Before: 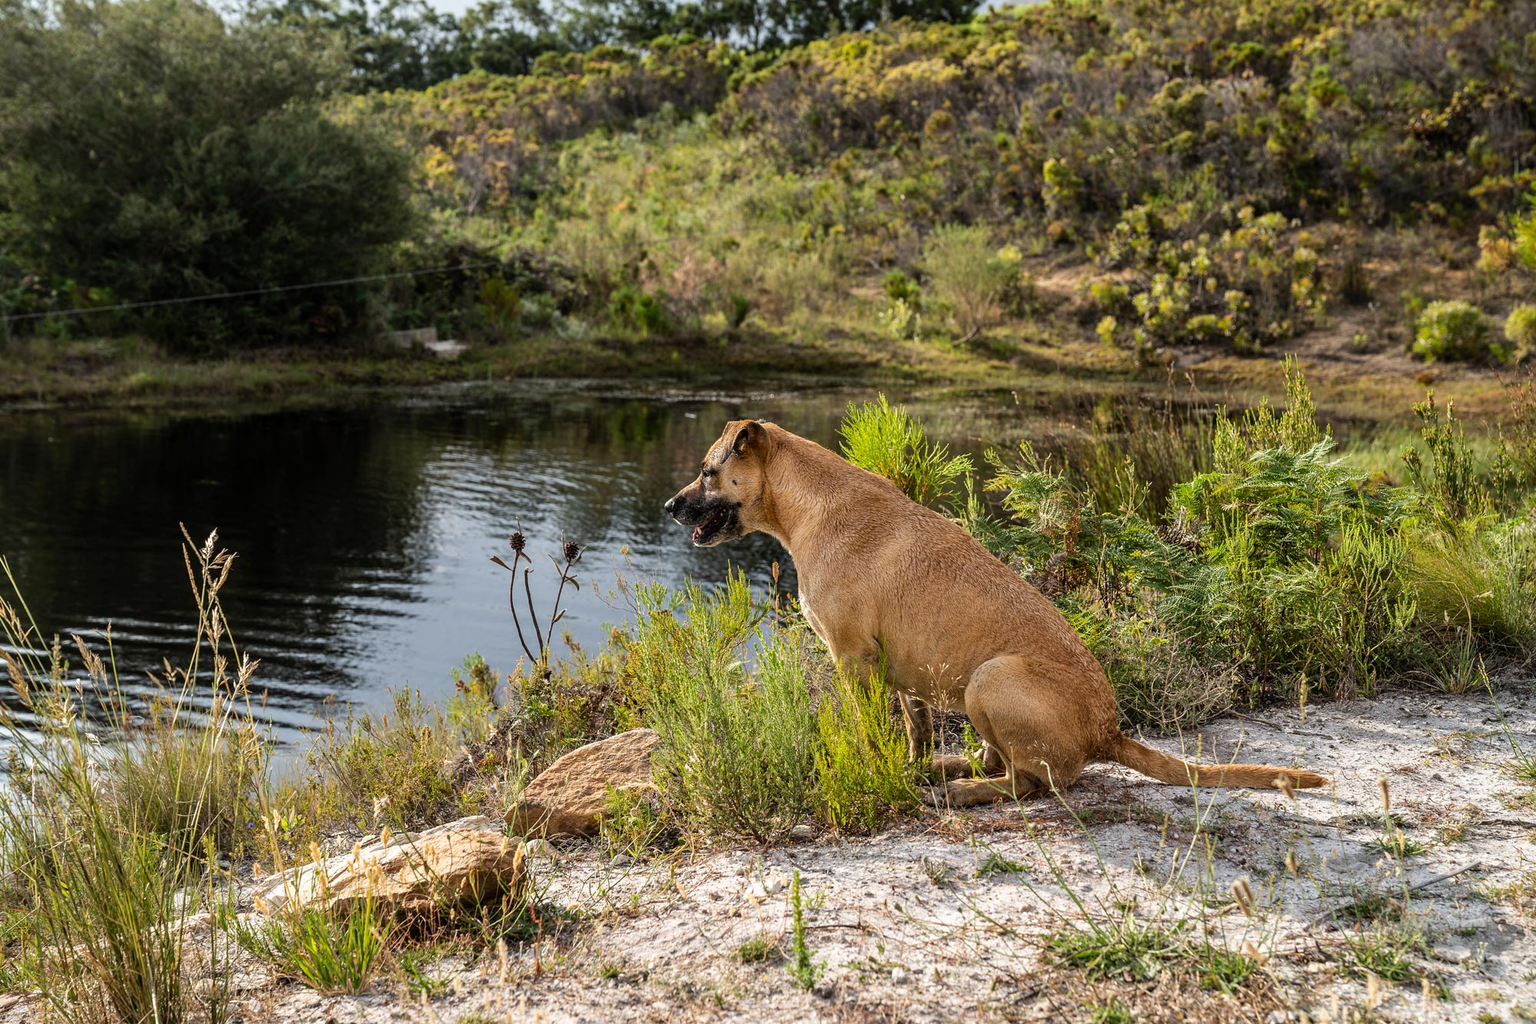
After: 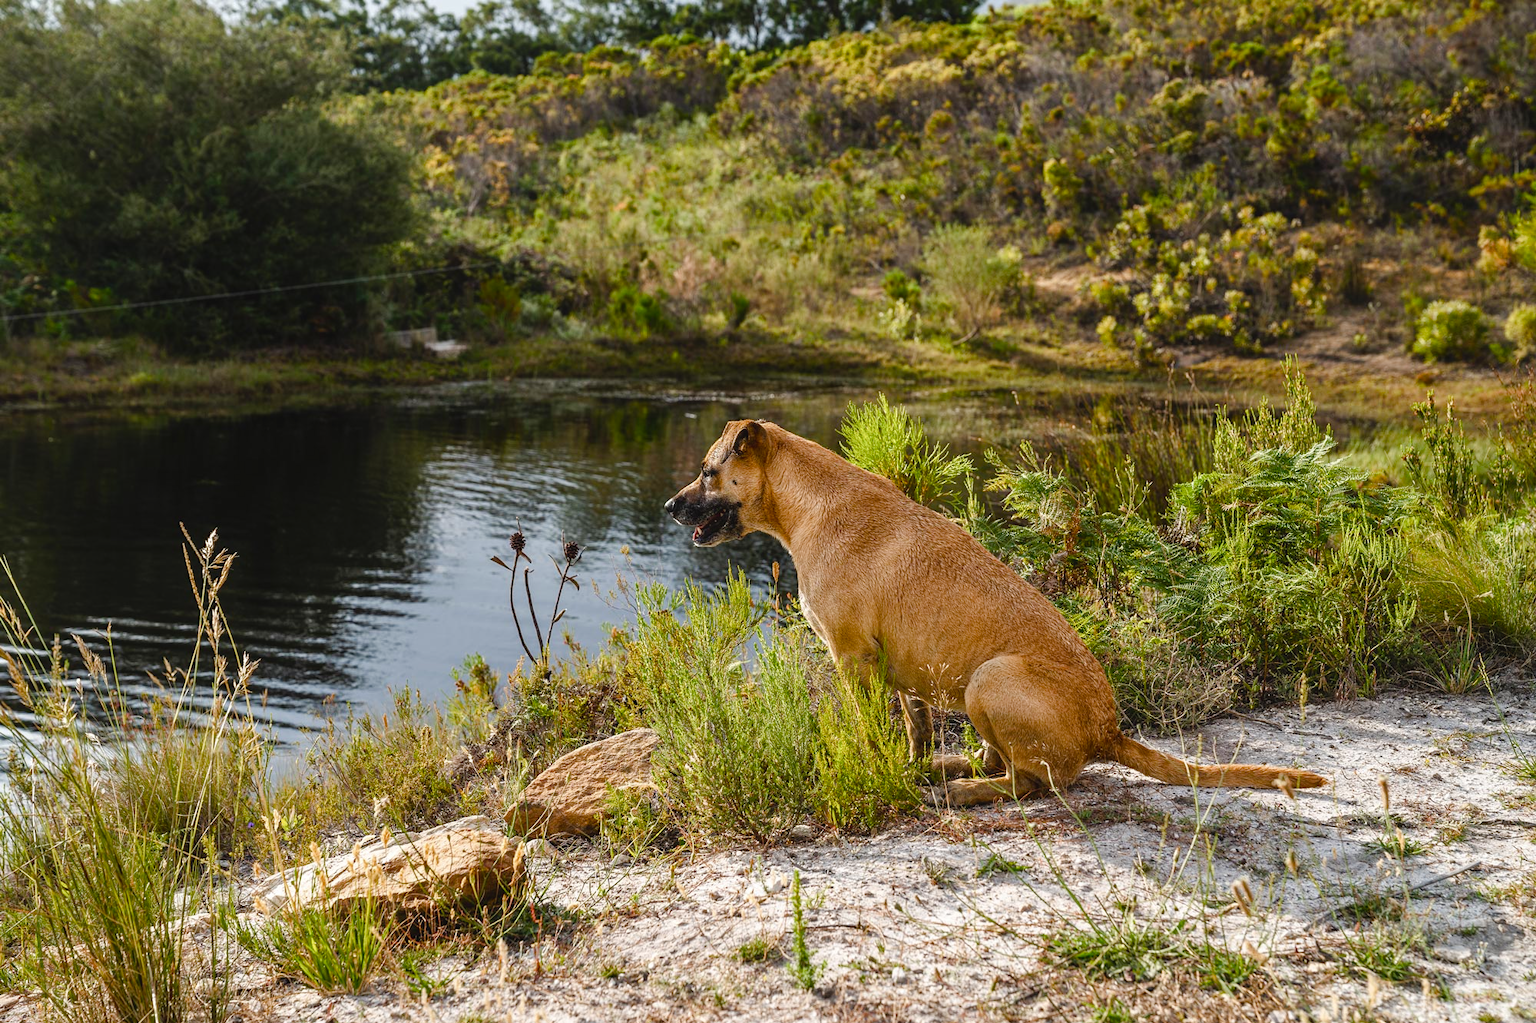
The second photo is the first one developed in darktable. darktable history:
color balance rgb: global offset › luminance 0.474%, global offset › hue 171.5°, linear chroma grading › global chroma 0.859%, perceptual saturation grading › global saturation 0.863%, perceptual saturation grading › highlights -17.376%, perceptual saturation grading › mid-tones 32.383%, perceptual saturation grading › shadows 50.279%
